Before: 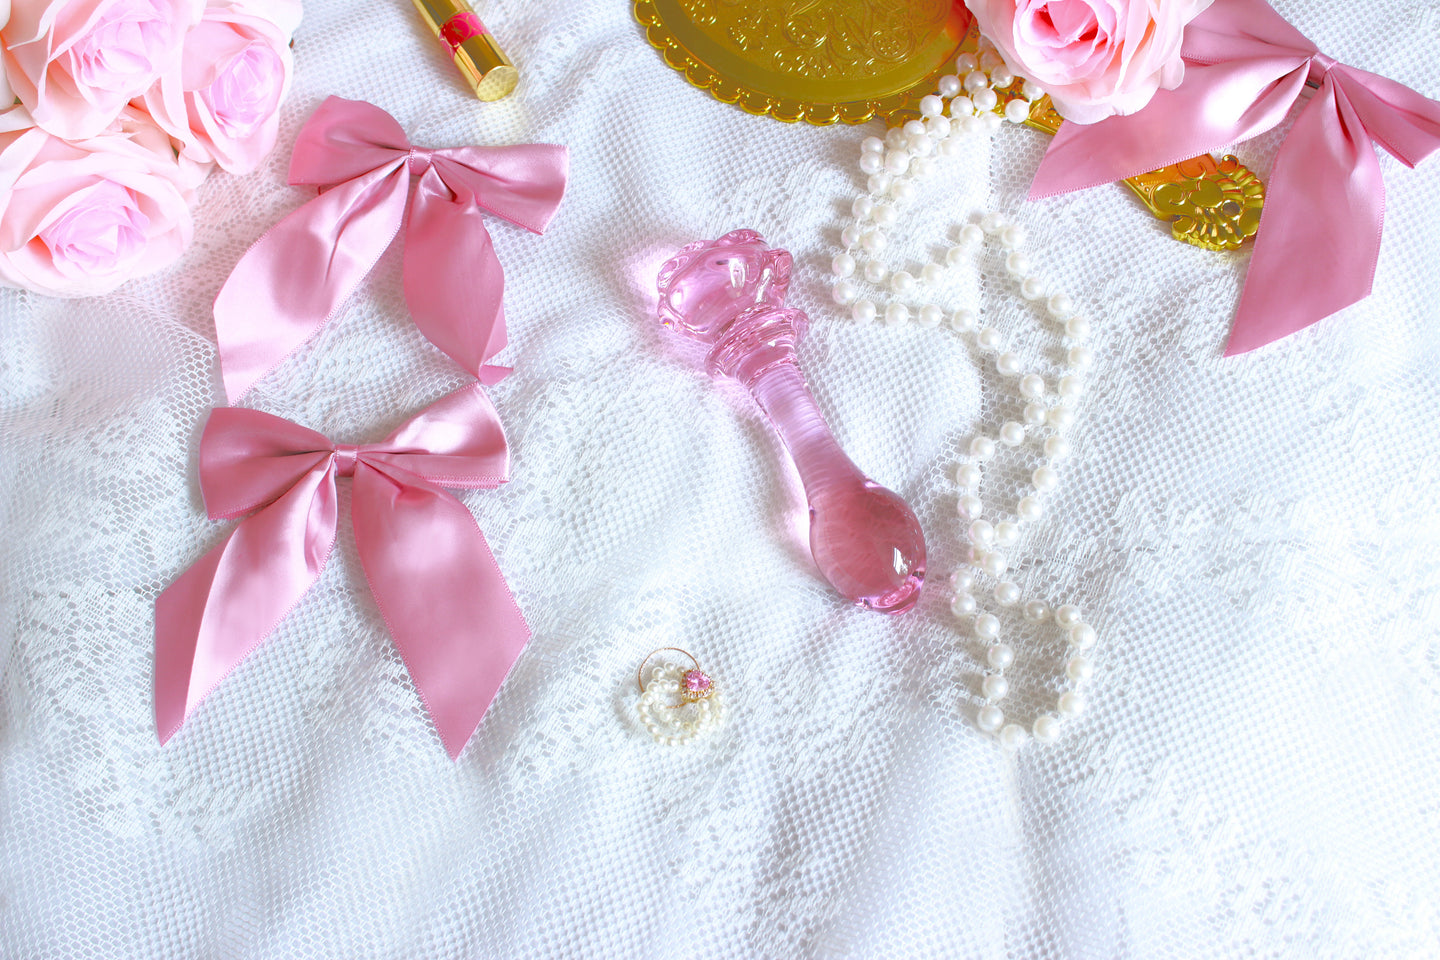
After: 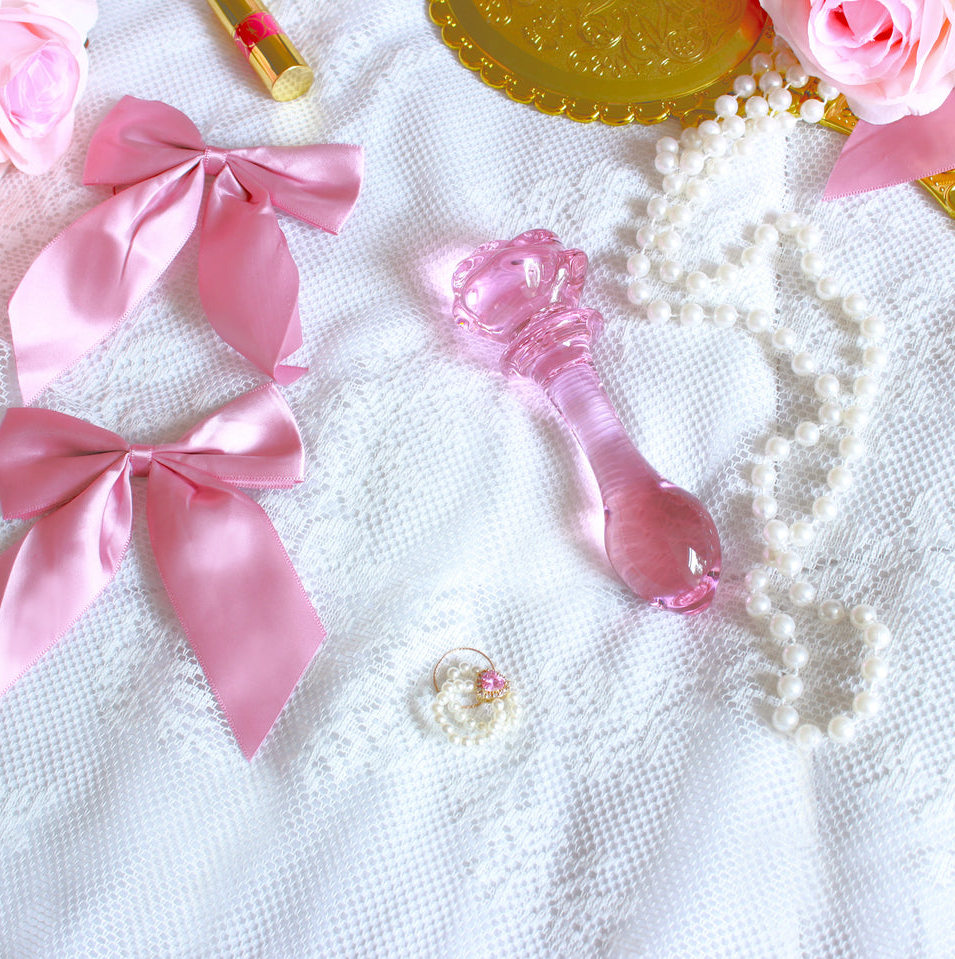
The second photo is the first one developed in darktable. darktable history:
crop and rotate: left 14.285%, right 19.346%
